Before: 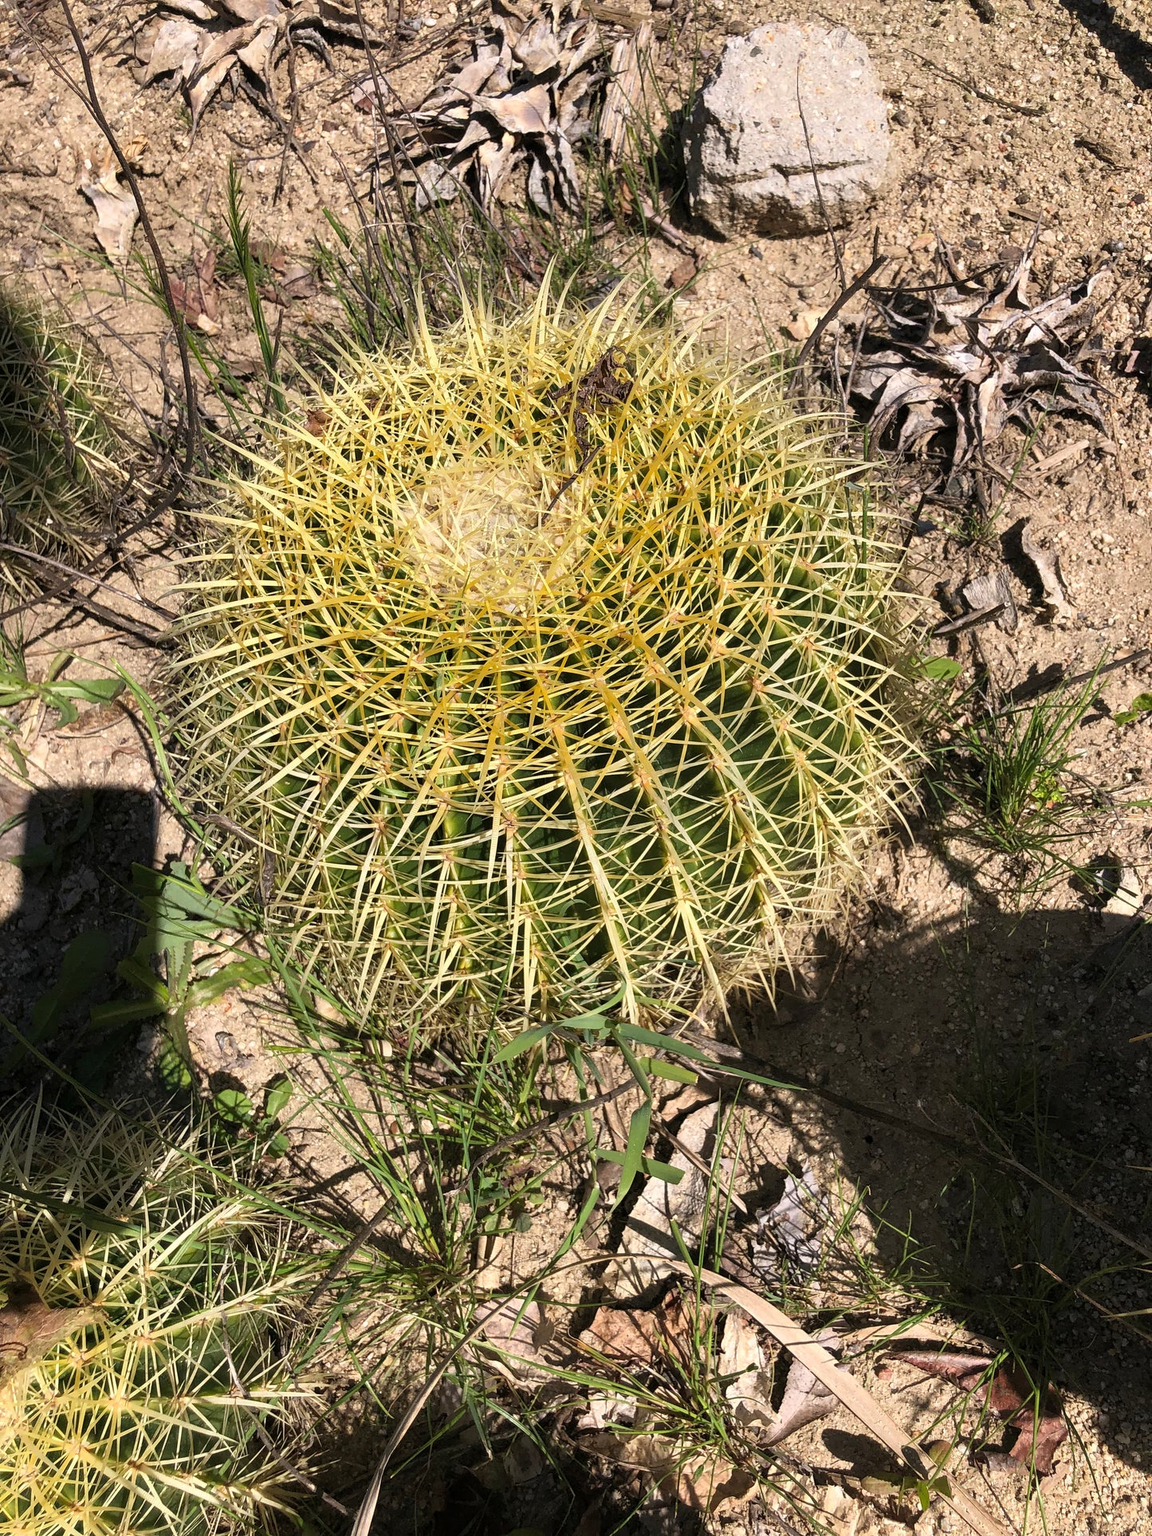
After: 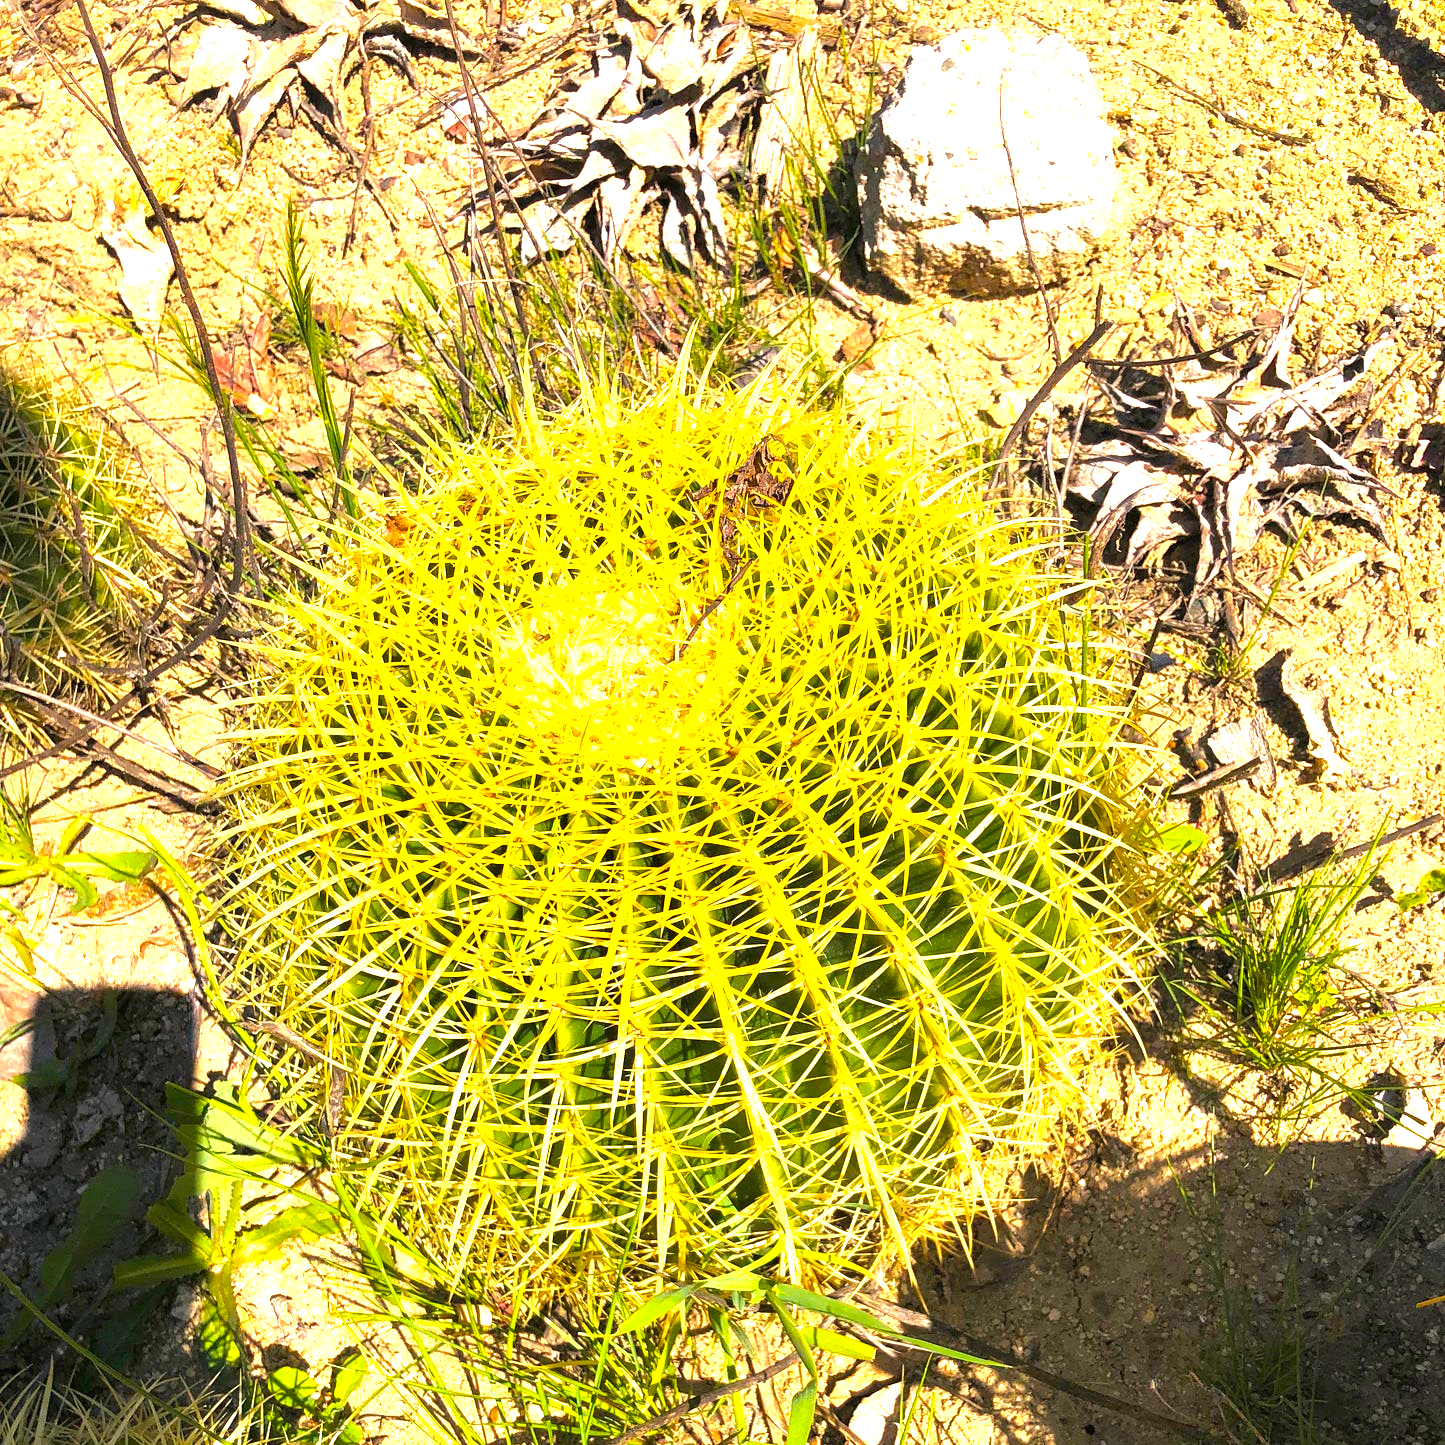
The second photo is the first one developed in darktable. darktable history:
crop: bottom 24.99%
color balance rgb: highlights gain › chroma 2.241%, highlights gain › hue 74.6°, perceptual saturation grading › global saturation 75.16%, perceptual saturation grading › shadows -29.095%
exposure: black level correction 0, exposure 1.74 EV, compensate highlight preservation false
